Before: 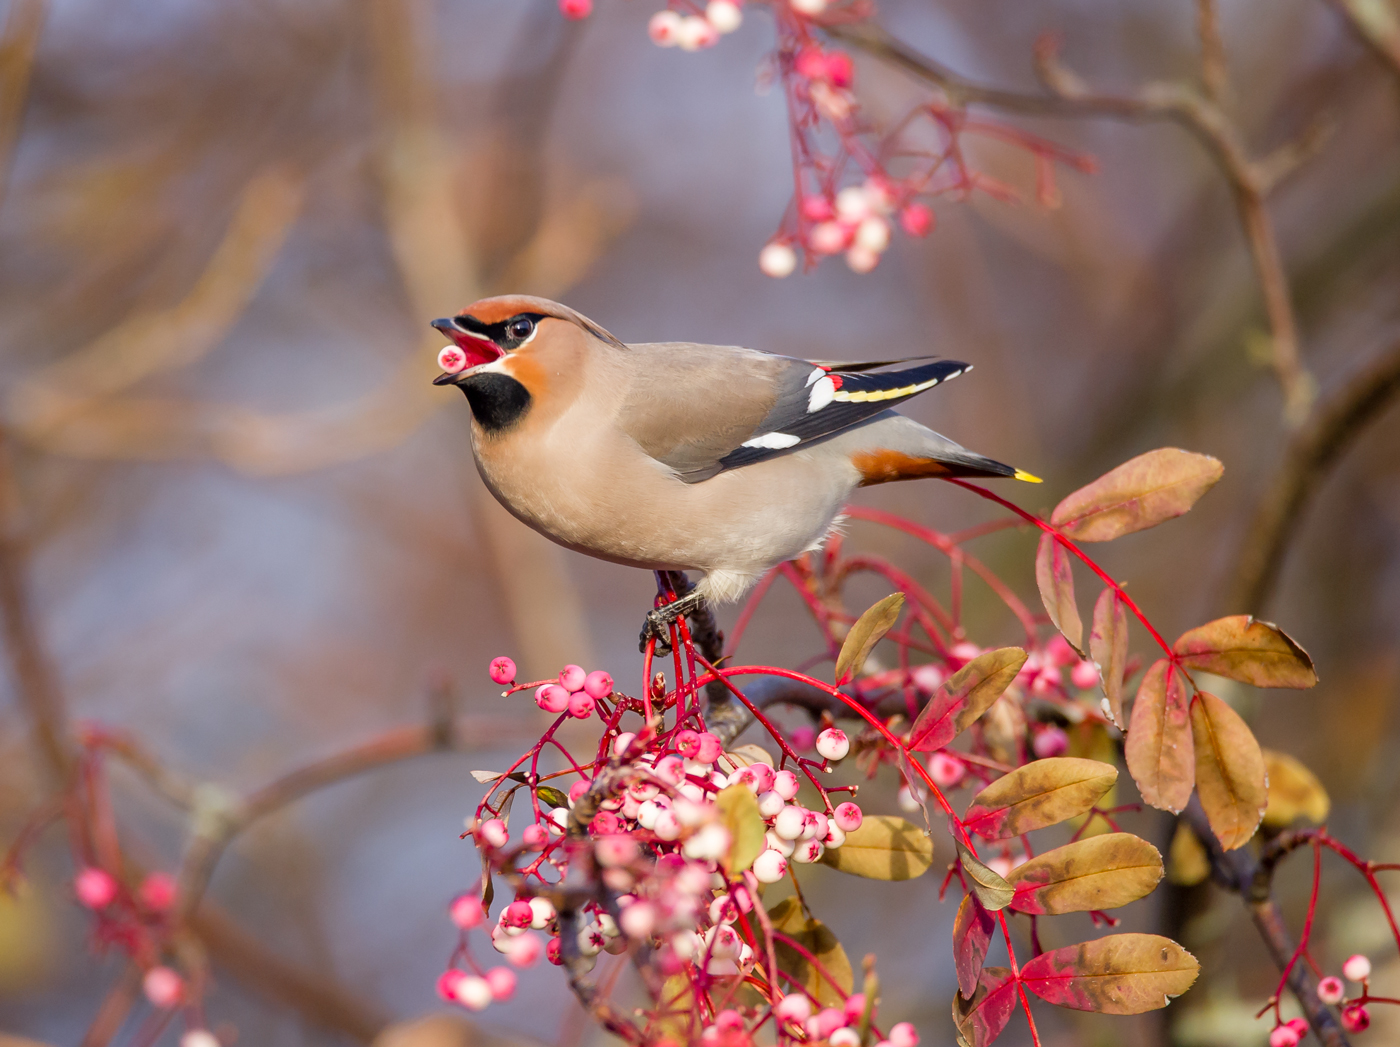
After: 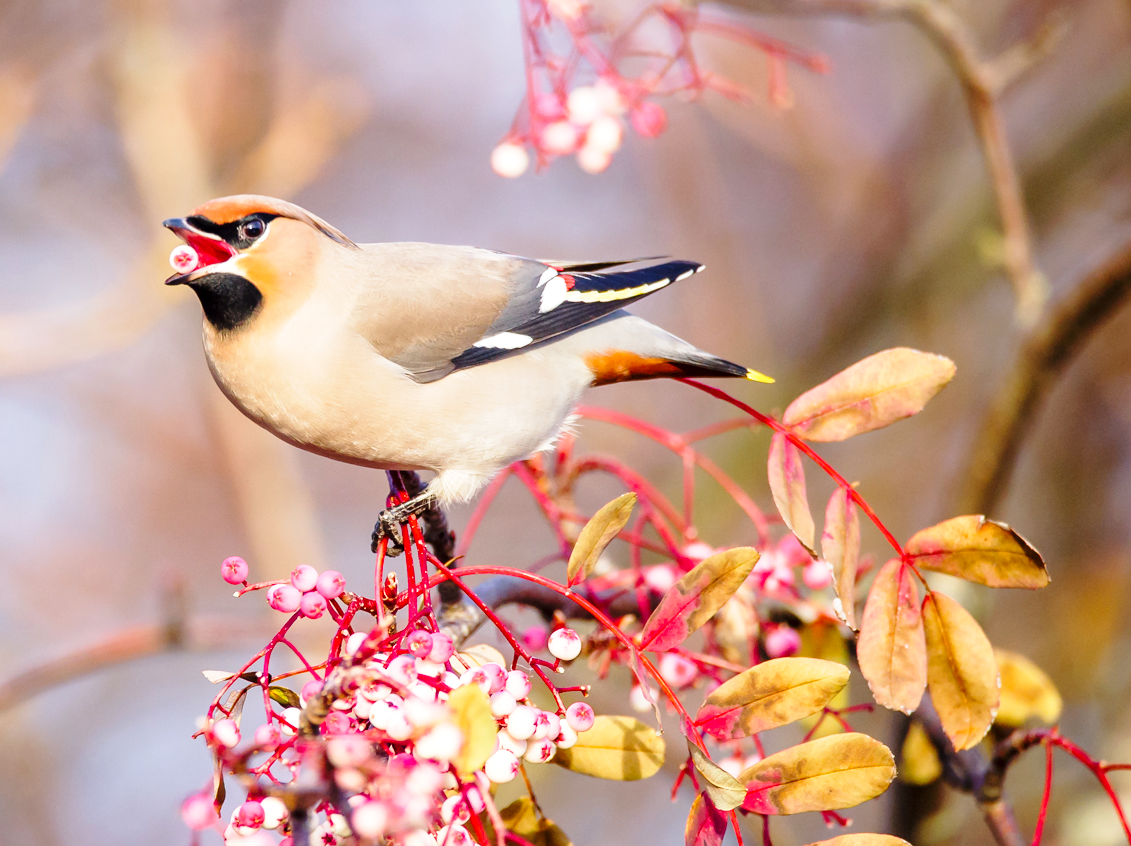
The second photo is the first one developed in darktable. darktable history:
crop: left 19.159%, top 9.58%, bottom 9.58%
exposure: exposure 0.217 EV, compensate highlight preservation false
base curve: curves: ch0 [(0, 0) (0.028, 0.03) (0.121, 0.232) (0.46, 0.748) (0.859, 0.968) (1, 1)], preserve colors none
